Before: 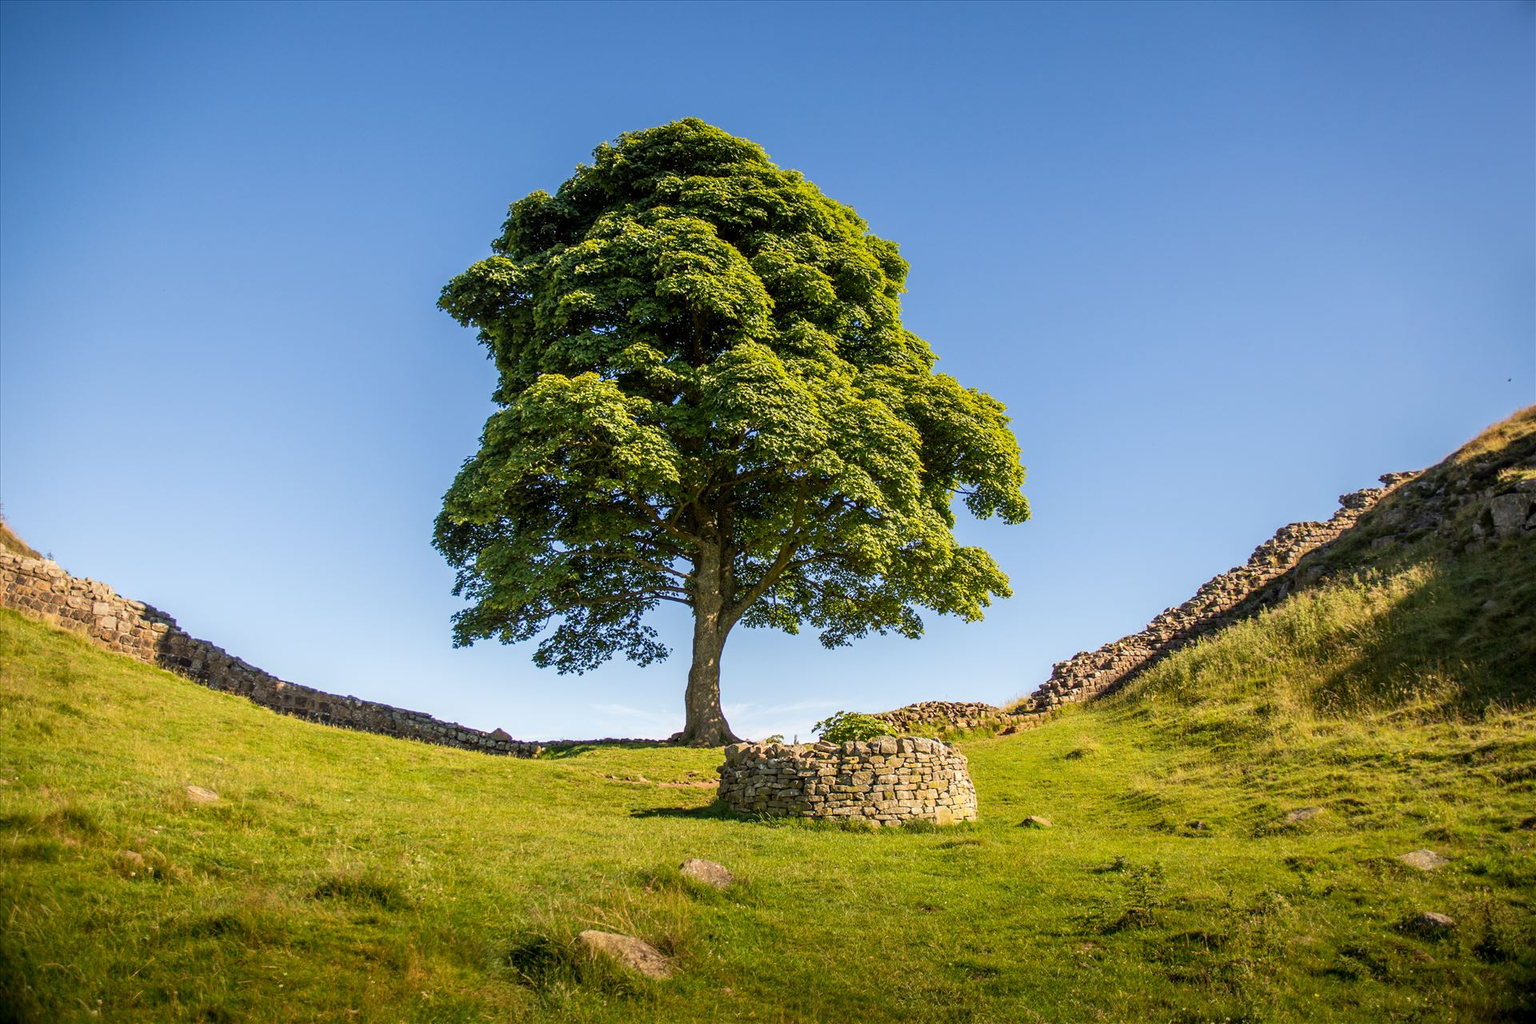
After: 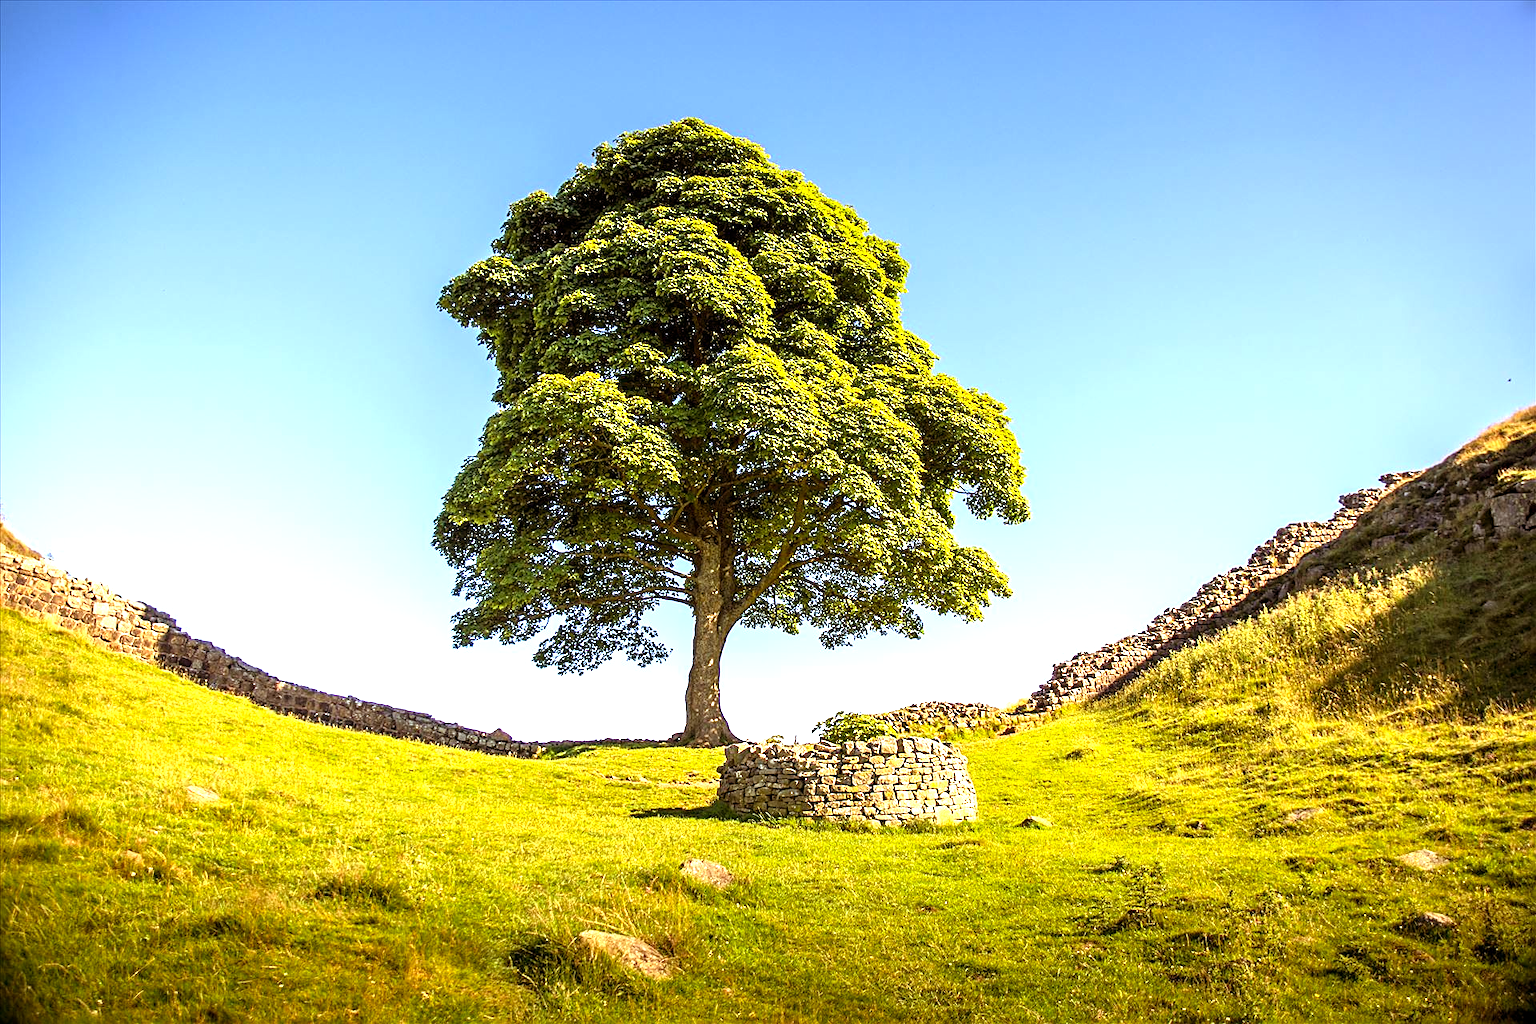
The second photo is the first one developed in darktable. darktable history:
rgb levels: mode RGB, independent channels, levels [[0, 0.5, 1], [0, 0.521, 1], [0, 0.536, 1]]
exposure: exposure 1.15 EV, compensate highlight preservation false
sharpen: on, module defaults
